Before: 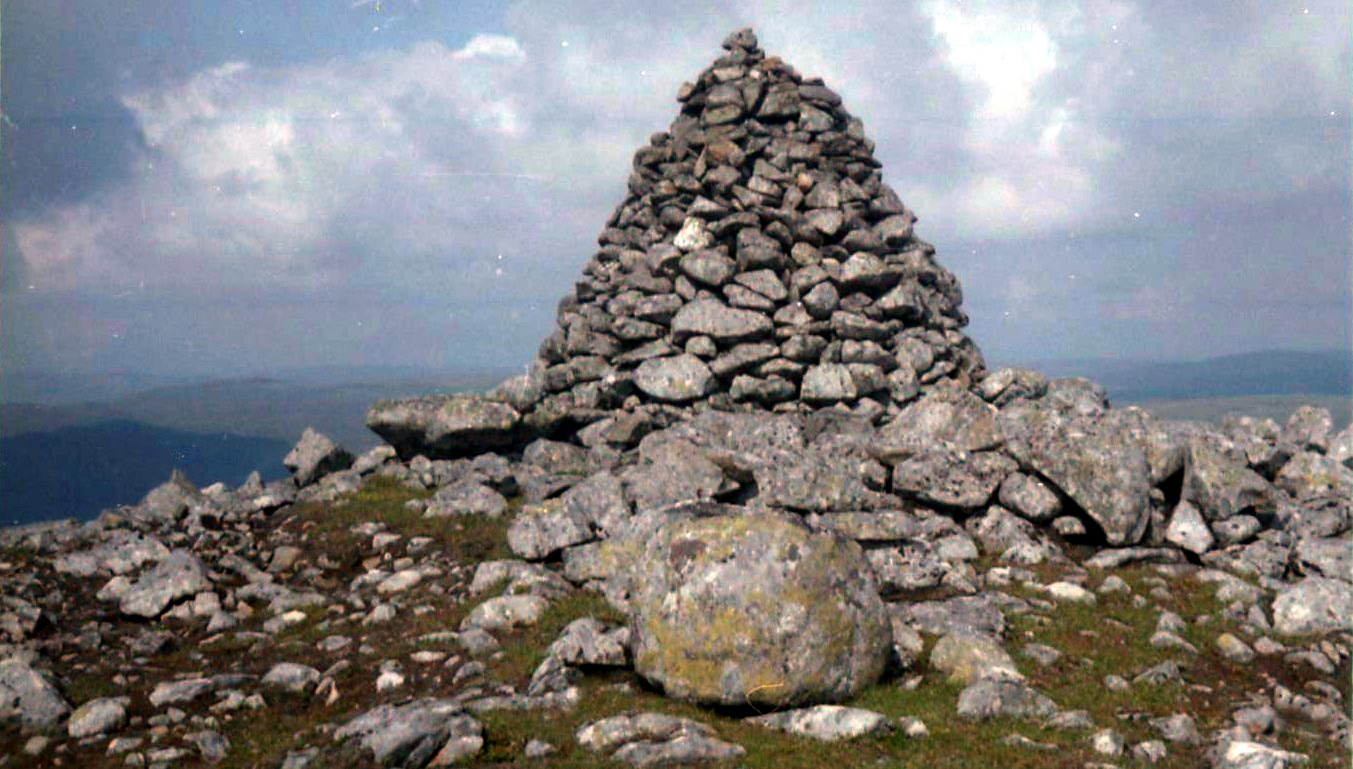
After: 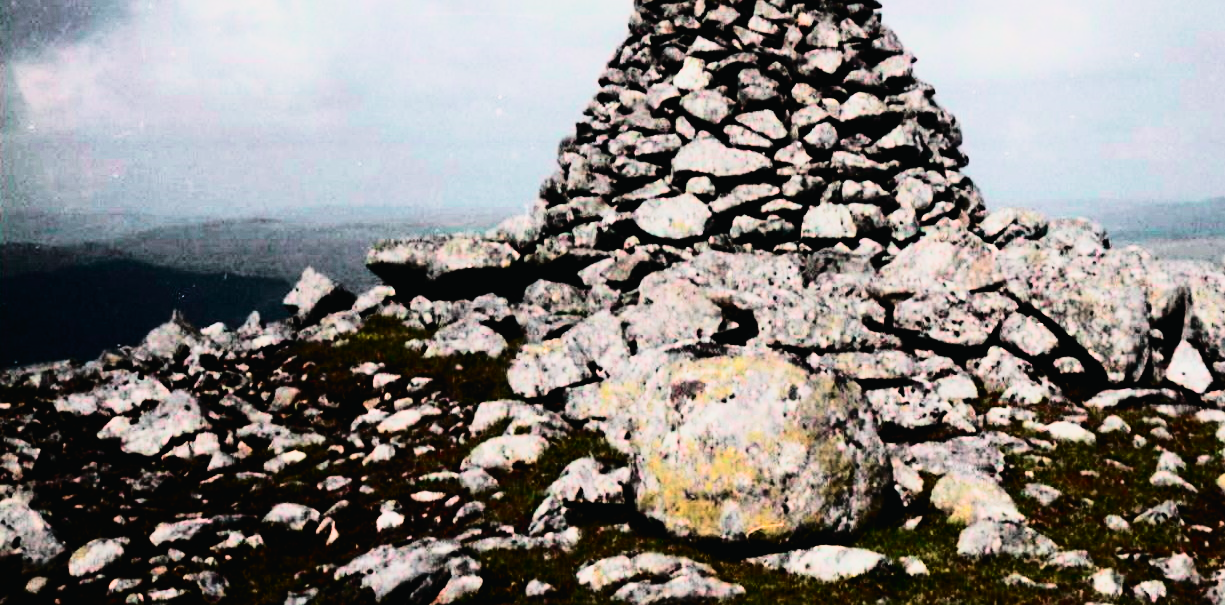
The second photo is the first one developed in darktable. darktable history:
tone equalizer: -8 EV -0.75 EV, -7 EV -0.7 EV, -6 EV -0.6 EV, -5 EV -0.4 EV, -3 EV 0.4 EV, -2 EV 0.6 EV, -1 EV 0.7 EV, +0 EV 0.75 EV, edges refinement/feathering 500, mask exposure compensation -1.57 EV, preserve details no
filmic rgb: black relative exposure -5 EV, hardness 2.88, contrast 1.4, highlights saturation mix -30%
contrast brightness saturation: contrast 0.14
tone curve: curves: ch0 [(0, 0.014) (0.17, 0.099) (0.398, 0.423) (0.728, 0.808) (0.877, 0.91) (0.99, 0.955)]; ch1 [(0, 0) (0.377, 0.325) (0.493, 0.491) (0.505, 0.504) (0.515, 0.515) (0.554, 0.575) (0.623, 0.643) (0.701, 0.718) (1, 1)]; ch2 [(0, 0) (0.423, 0.453) (0.481, 0.485) (0.501, 0.501) (0.531, 0.527) (0.586, 0.597) (0.663, 0.706) (0.717, 0.753) (1, 0.991)], color space Lab, independent channels
crop: top 20.916%, right 9.437%, bottom 0.316%
